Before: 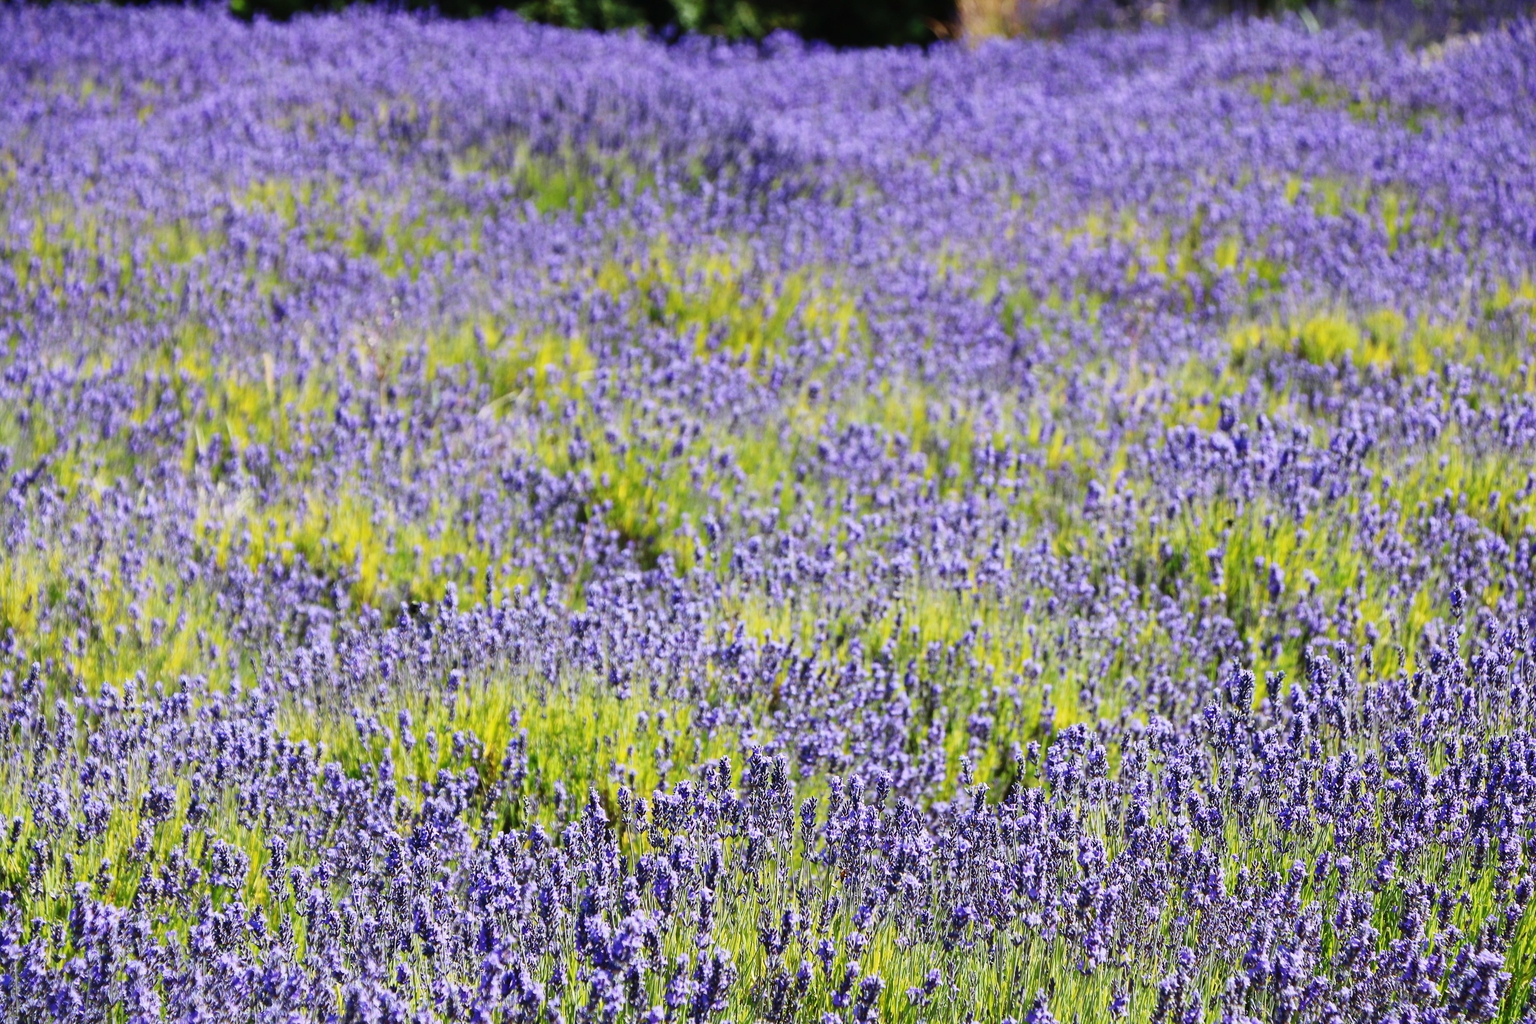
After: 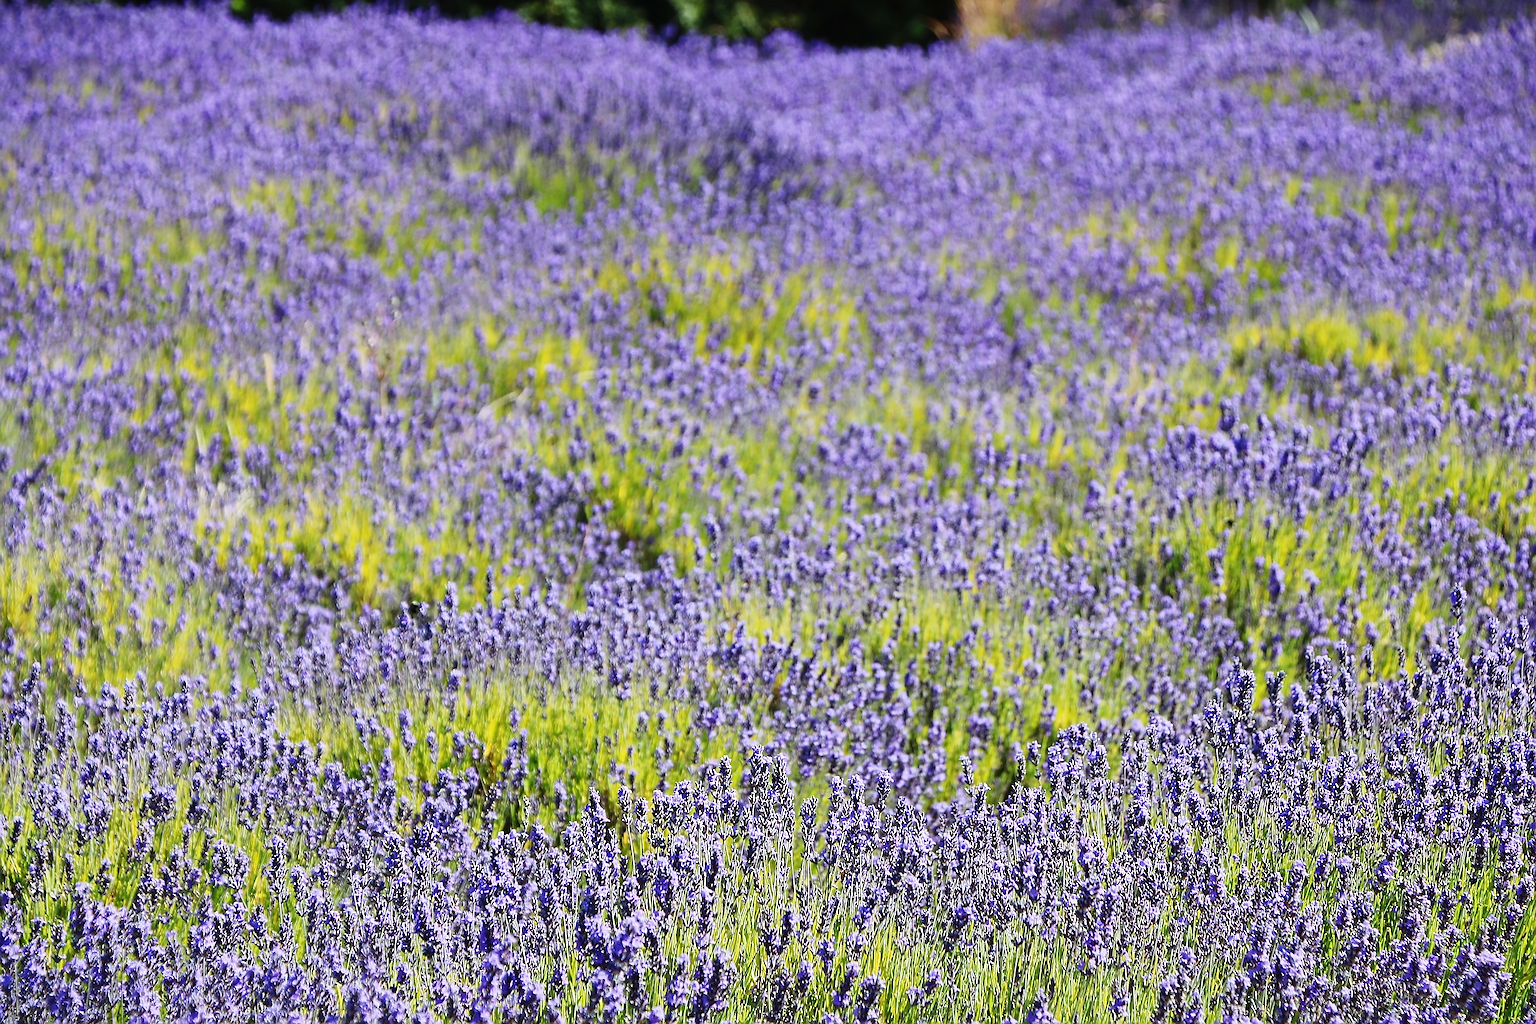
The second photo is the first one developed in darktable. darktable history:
sharpen: radius 1.406, amount 1.235, threshold 0.803
